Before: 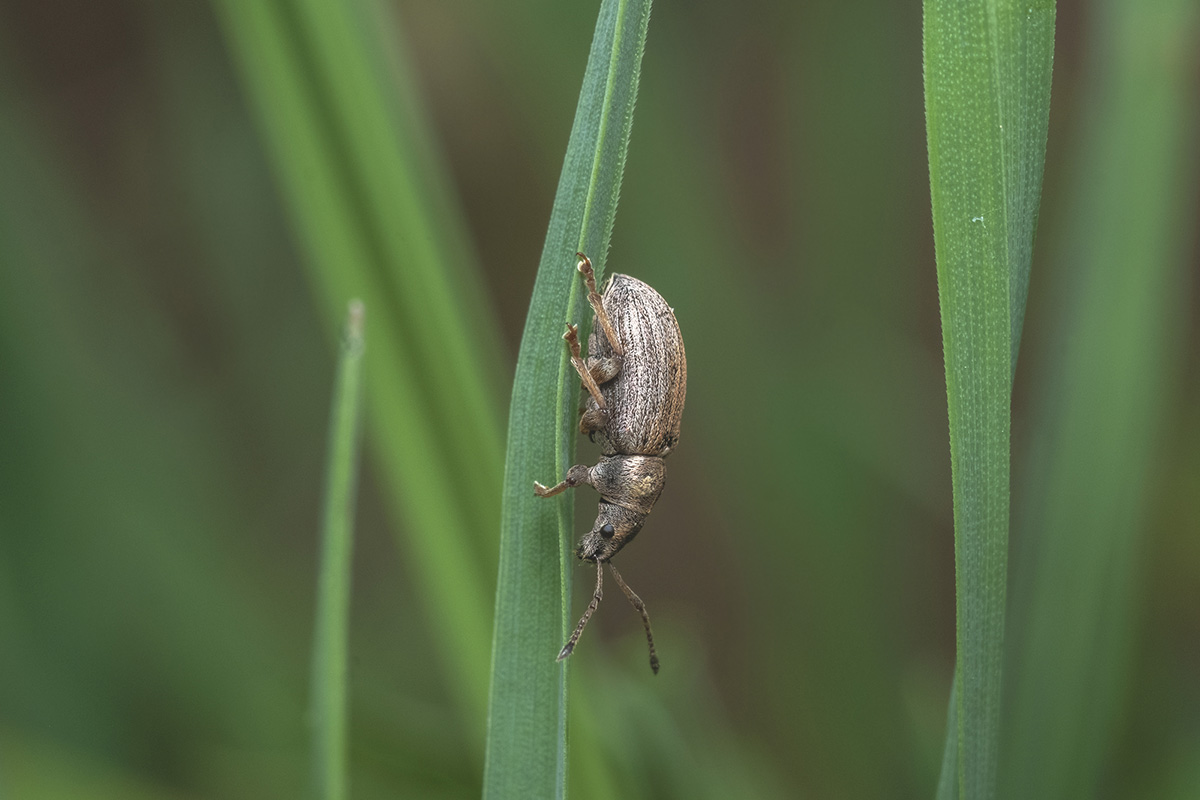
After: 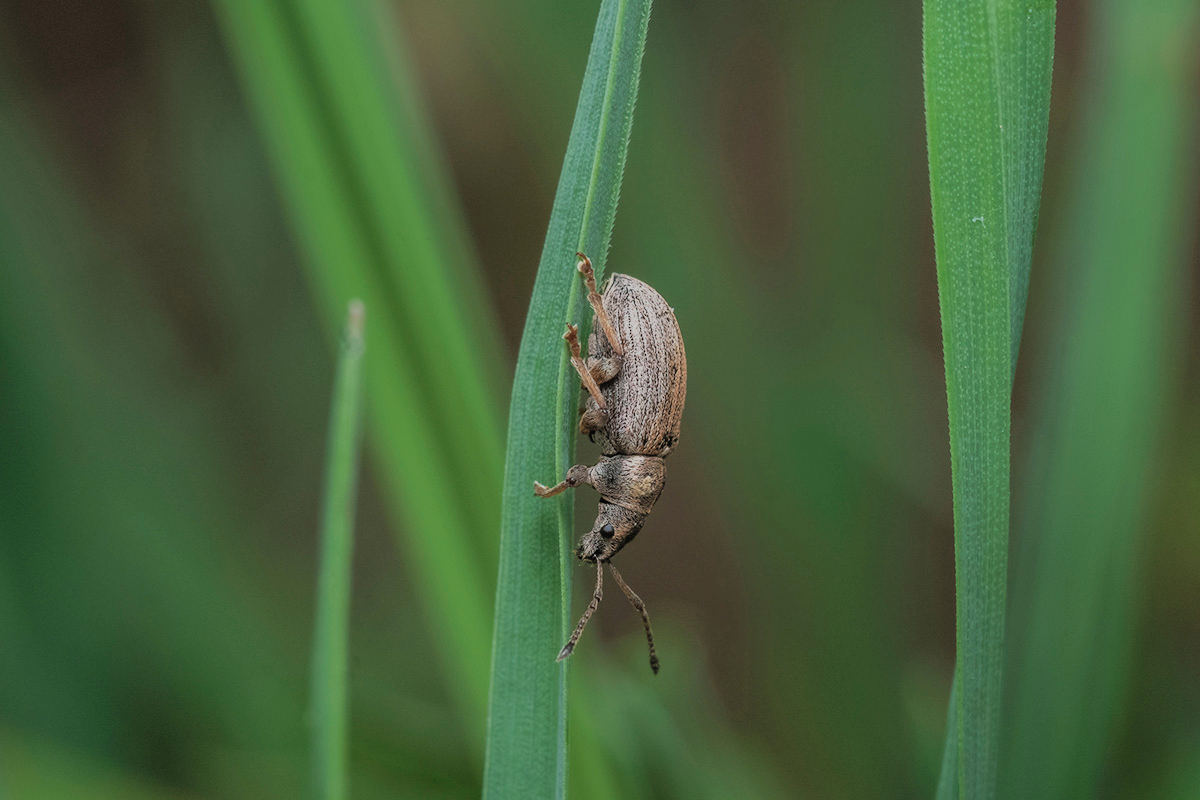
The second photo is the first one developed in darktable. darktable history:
filmic rgb: black relative exposure -6.21 EV, white relative exposure 6.95 EV, threshold 5.96 EV, hardness 2.27, iterations of high-quality reconstruction 0, enable highlight reconstruction true
